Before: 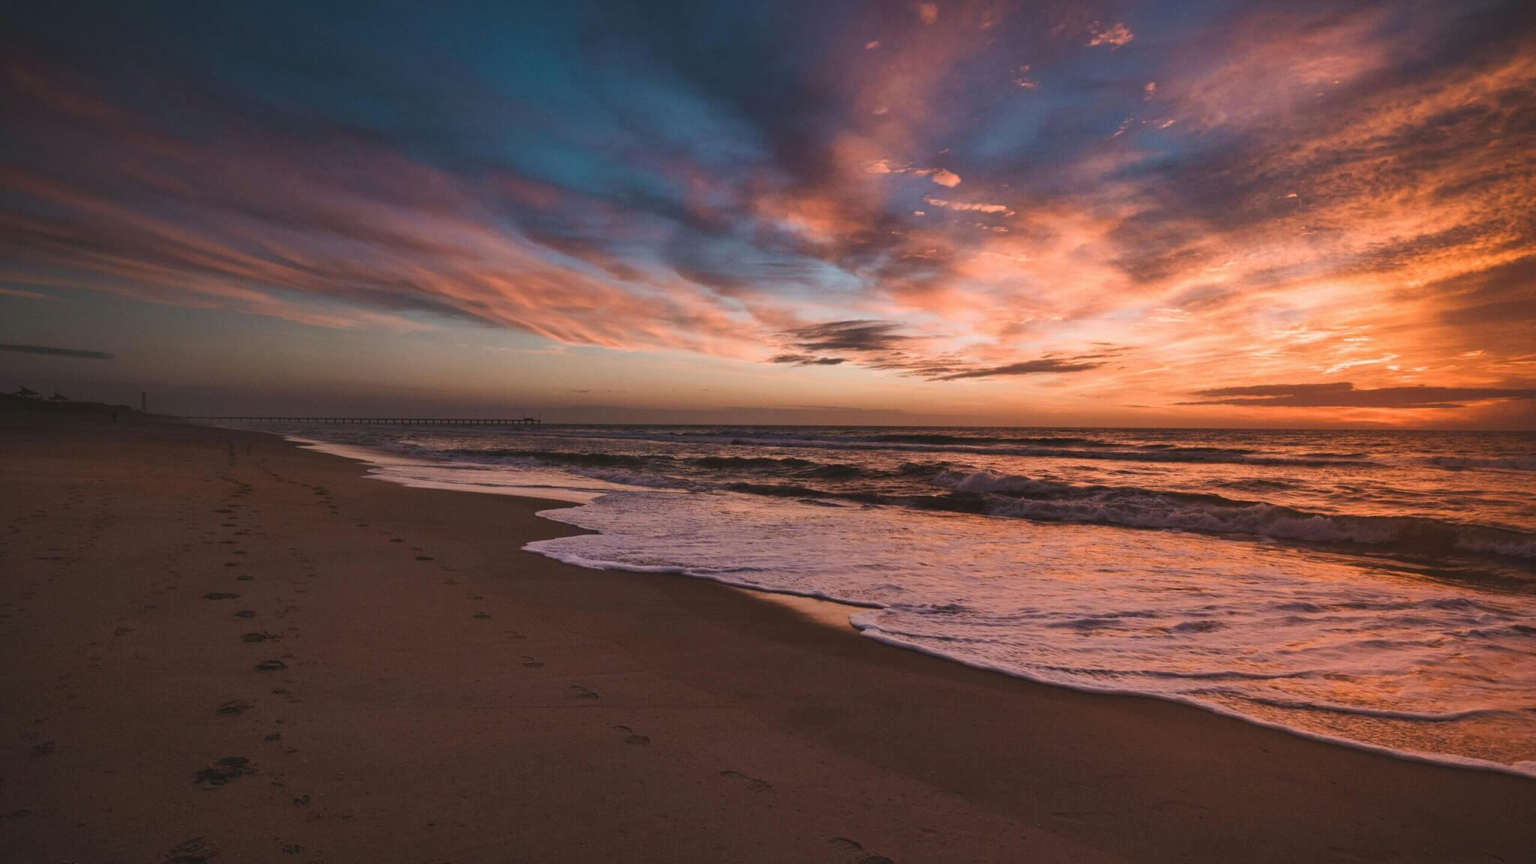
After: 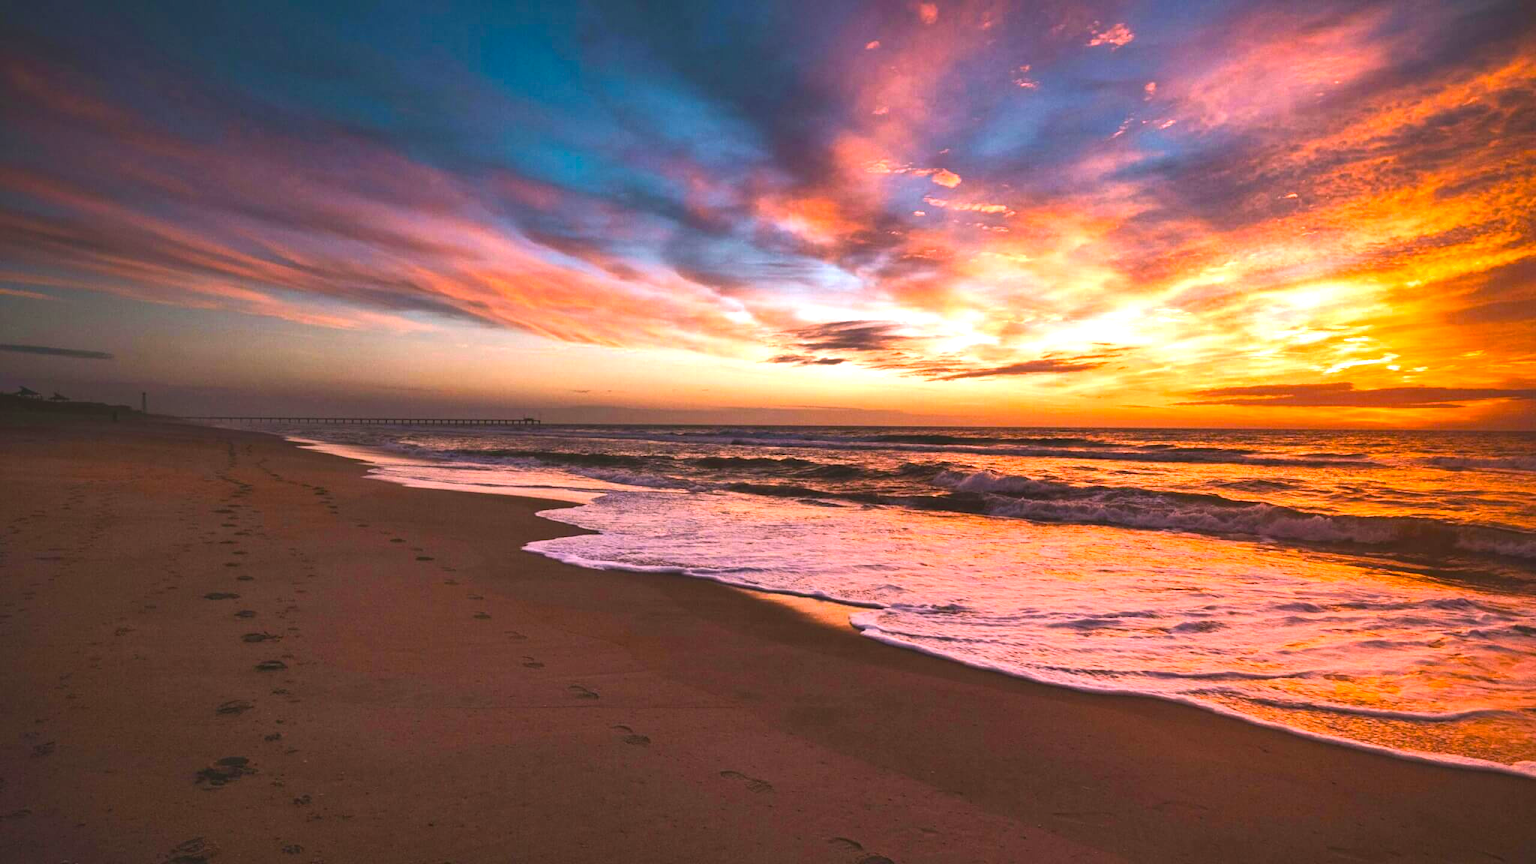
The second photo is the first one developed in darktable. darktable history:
color balance rgb: highlights gain › chroma 1.54%, highlights gain › hue 311.2°, perceptual saturation grading › global saturation 31.218%, perceptual brilliance grading › global brilliance 29.203%, perceptual brilliance grading › highlights 11.907%, perceptual brilliance grading › mid-tones 23.967%, global vibrance 20%
